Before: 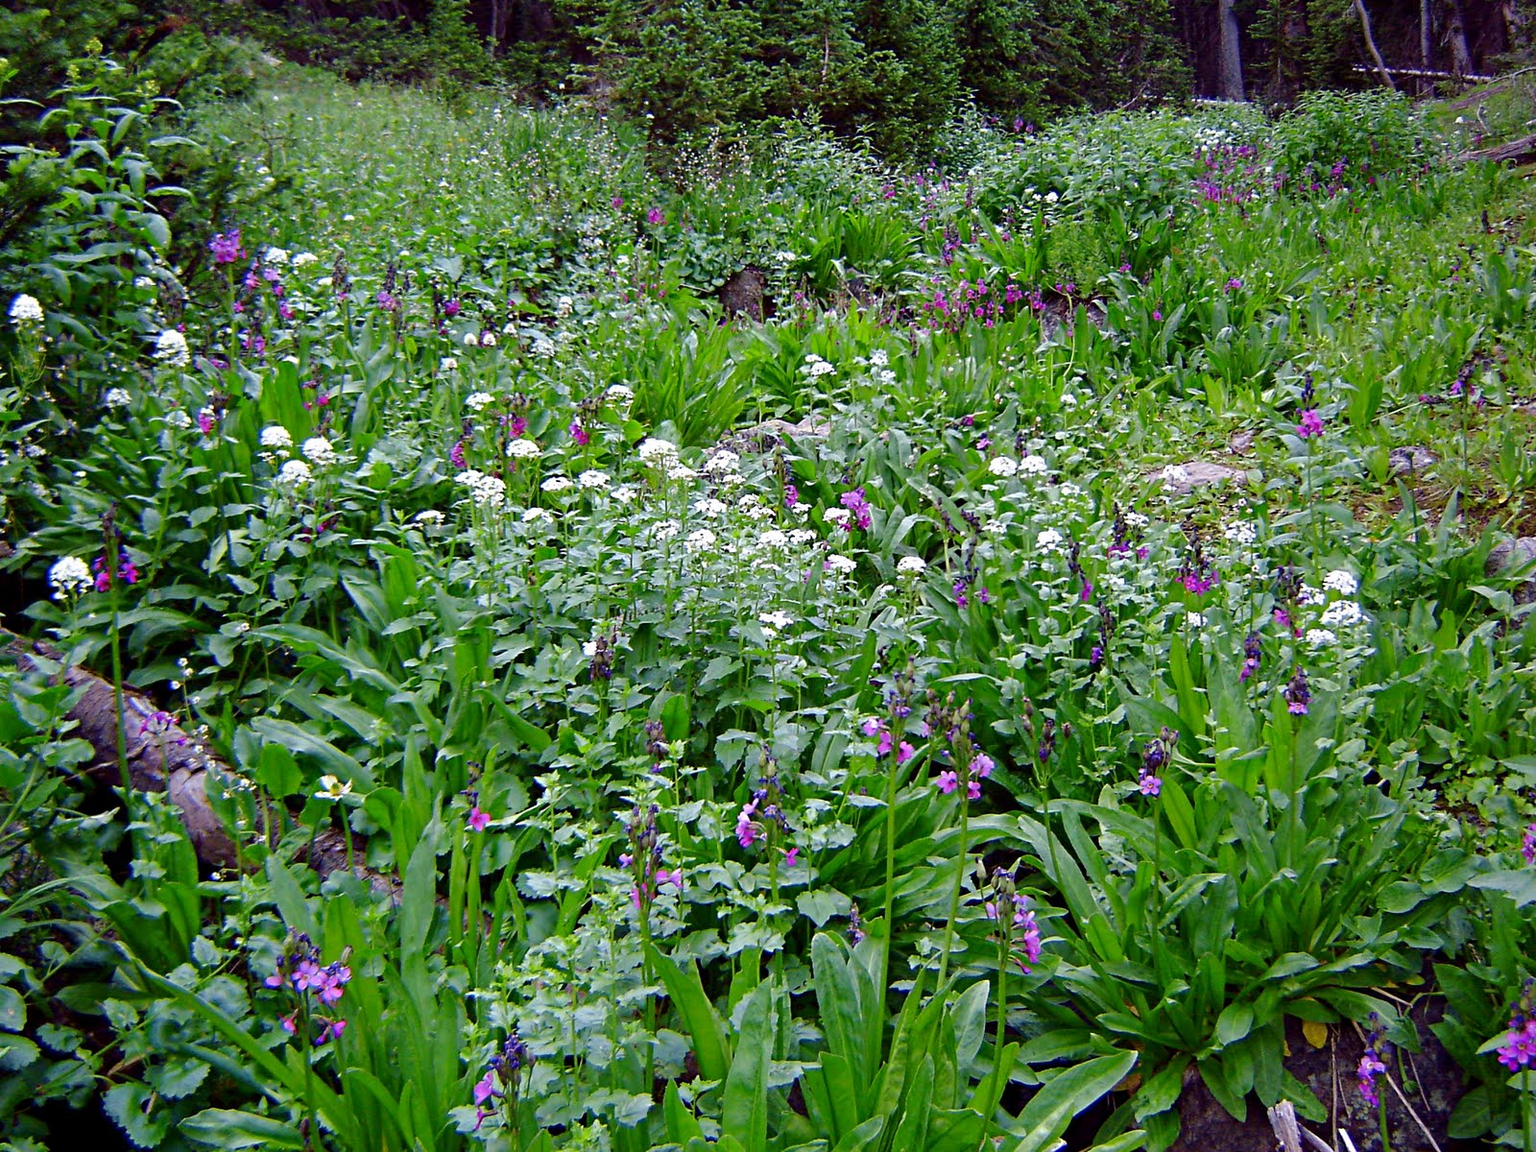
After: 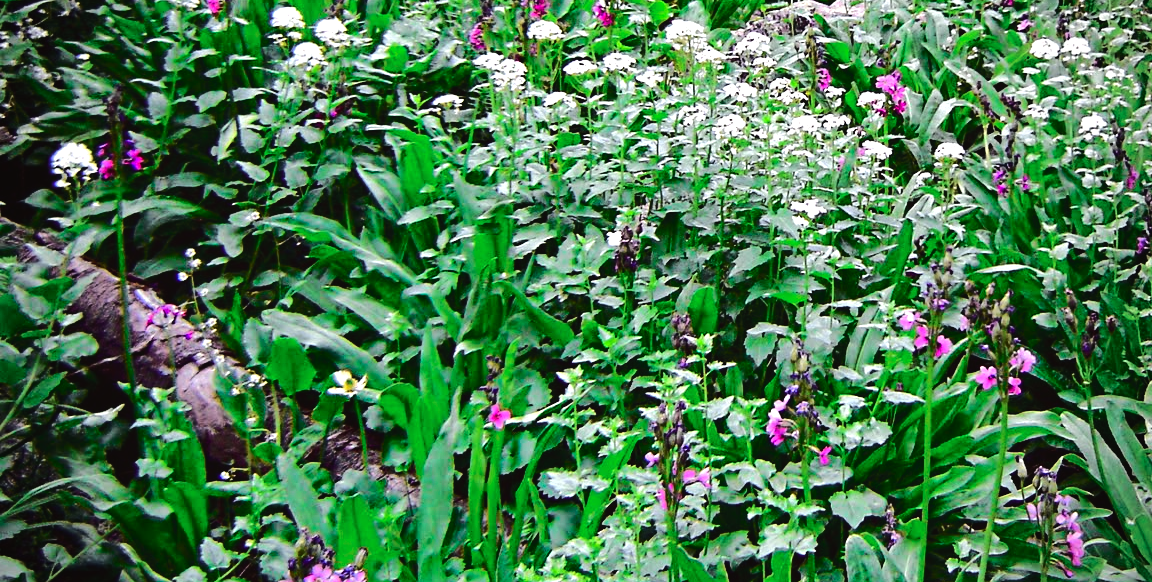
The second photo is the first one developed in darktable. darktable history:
tone curve: curves: ch0 [(0, 0.032) (0.094, 0.08) (0.265, 0.208) (0.41, 0.417) (0.485, 0.524) (0.638, 0.673) (0.845, 0.828) (0.994, 0.964)]; ch1 [(0, 0) (0.161, 0.092) (0.37, 0.302) (0.437, 0.456) (0.469, 0.482) (0.498, 0.504) (0.576, 0.583) (0.644, 0.638) (0.725, 0.765) (1, 1)]; ch2 [(0, 0) (0.352, 0.403) (0.45, 0.469) (0.502, 0.504) (0.54, 0.521) (0.589, 0.576) (1, 1)], color space Lab, independent channels, preserve colors none
tone equalizer: -8 EV -0.75 EV, -7 EV -0.7 EV, -6 EV -0.6 EV, -5 EV -0.4 EV, -3 EV 0.4 EV, -2 EV 0.6 EV, -1 EV 0.7 EV, +0 EV 0.75 EV, edges refinement/feathering 500, mask exposure compensation -1.57 EV, preserve details no
crop: top 36.498%, right 27.964%, bottom 14.995%
vignetting: on, module defaults
